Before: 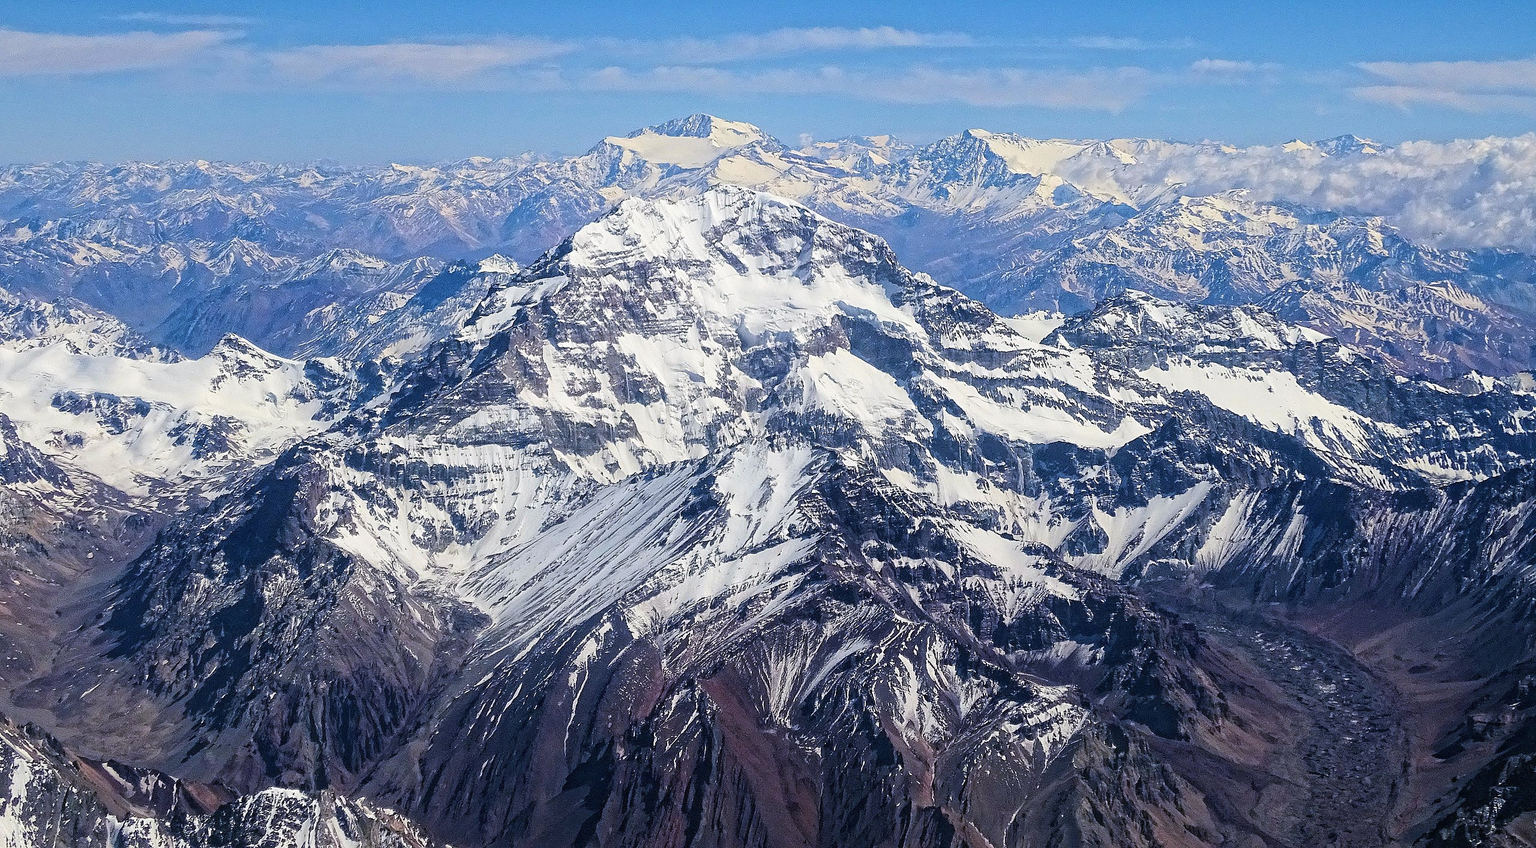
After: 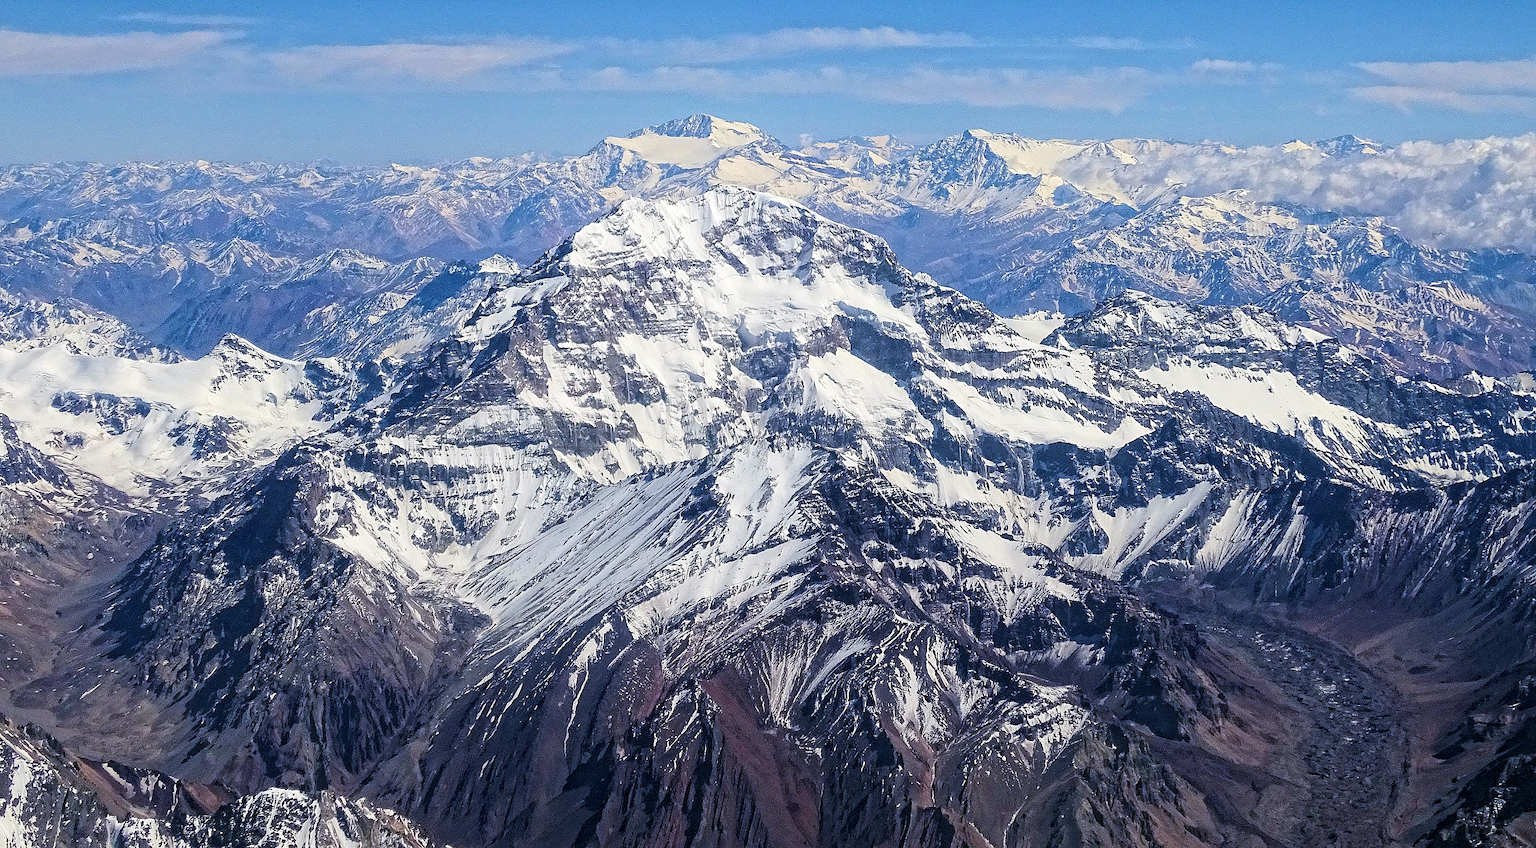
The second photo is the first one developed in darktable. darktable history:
local contrast: highlights 105%, shadows 98%, detail 119%, midtone range 0.2
exposure: compensate highlight preservation false
